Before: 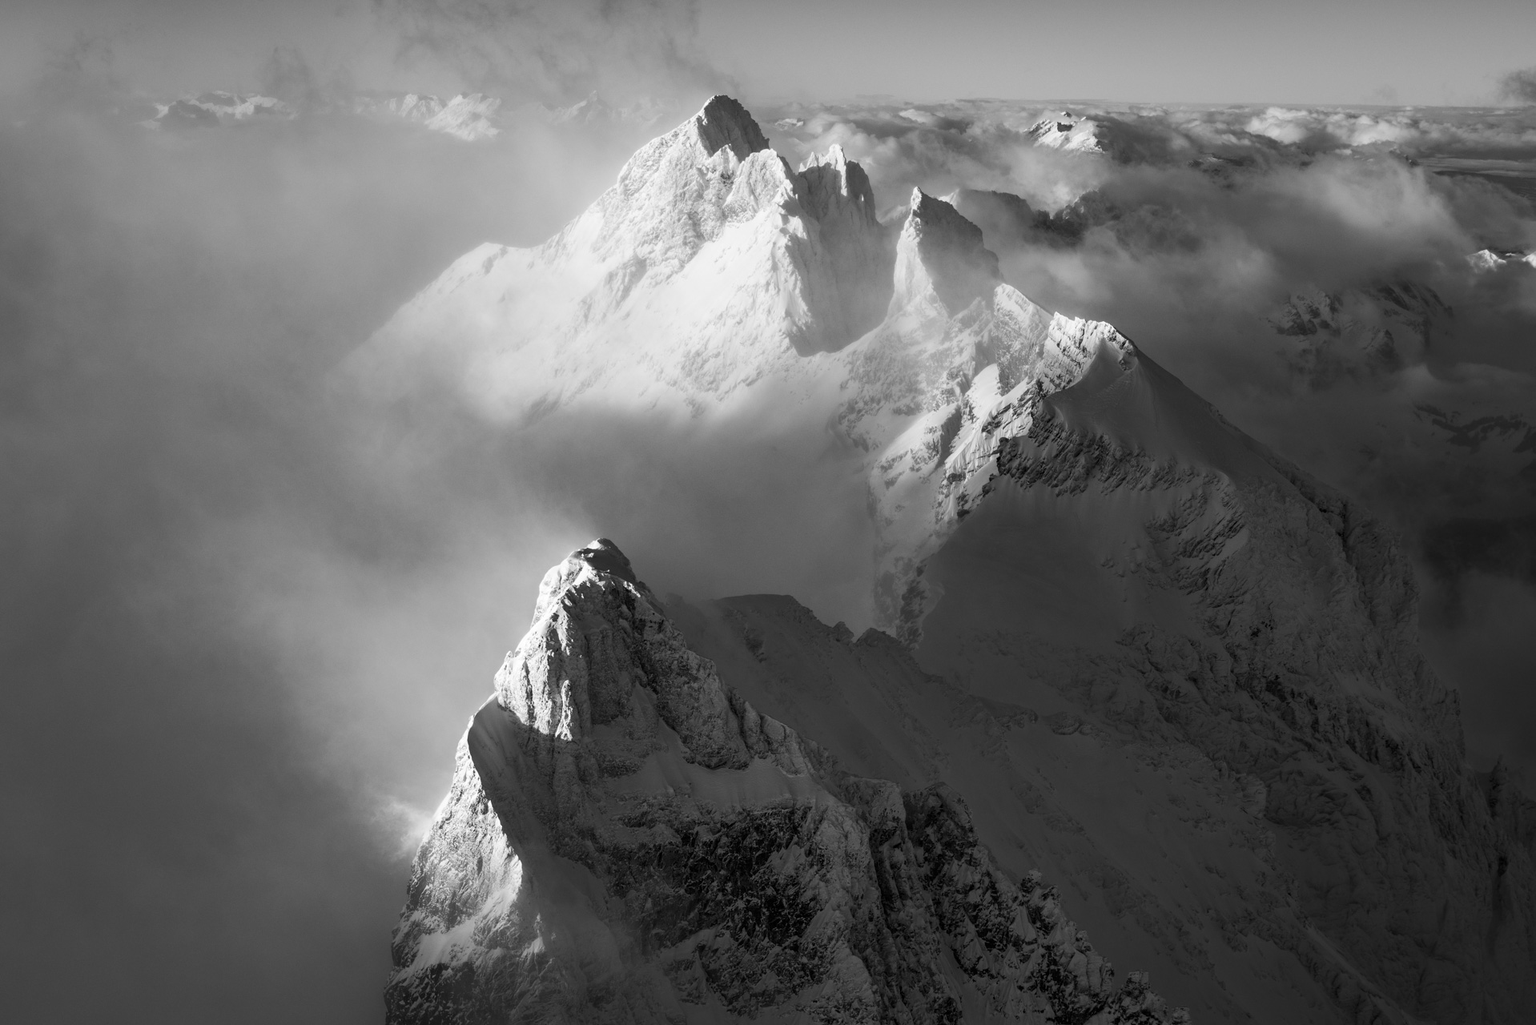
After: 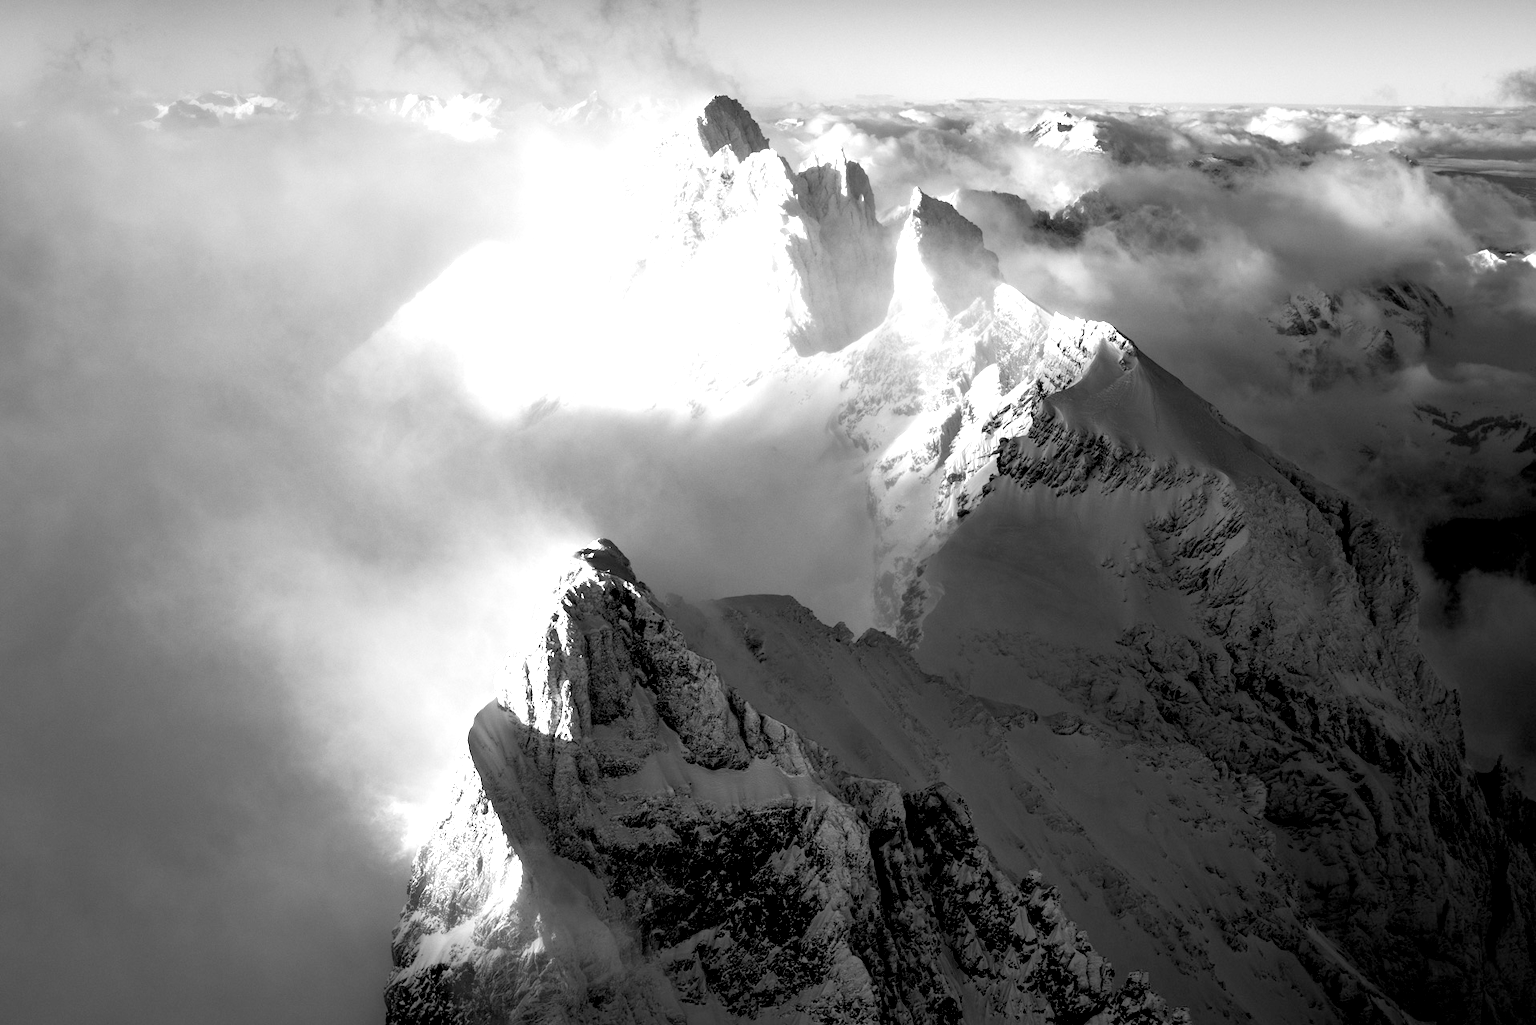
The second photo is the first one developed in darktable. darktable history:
exposure: black level correction 0.011, exposure 1.088 EV, compensate exposure bias true, compensate highlight preservation false
tone equalizer: on, module defaults
